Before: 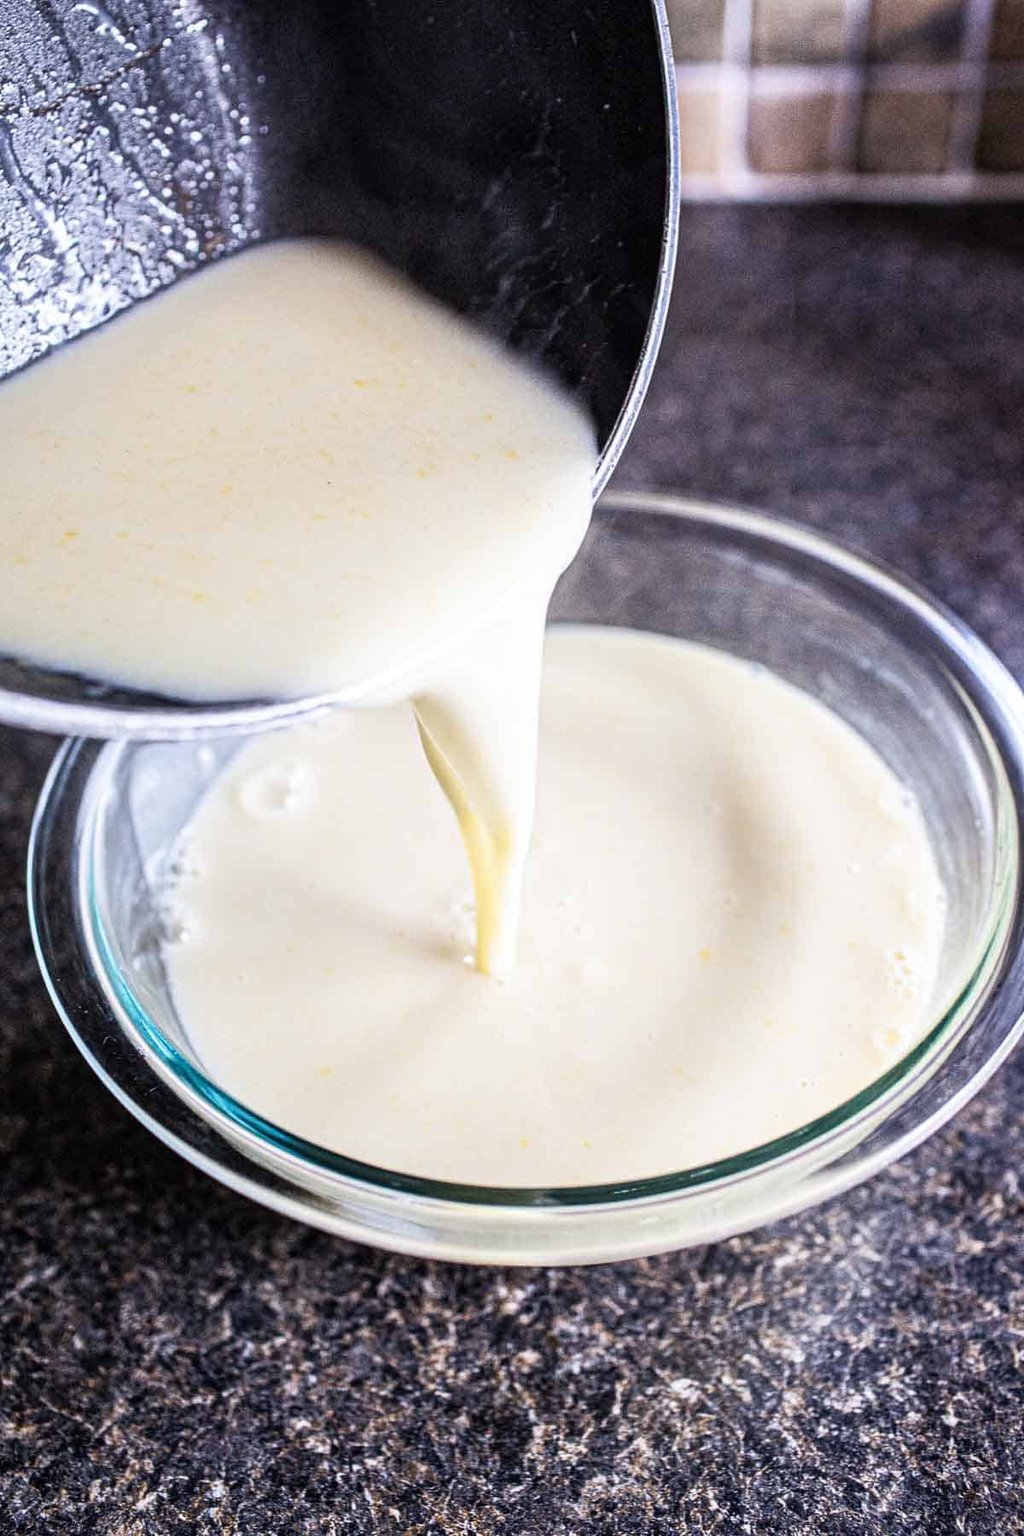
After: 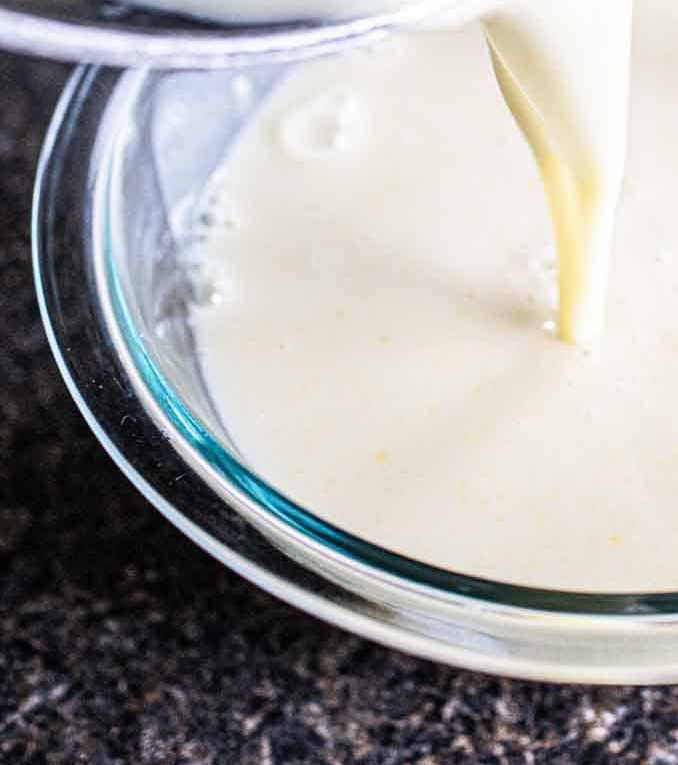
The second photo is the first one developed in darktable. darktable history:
crop: top 44.43%, right 43.481%, bottom 13.062%
